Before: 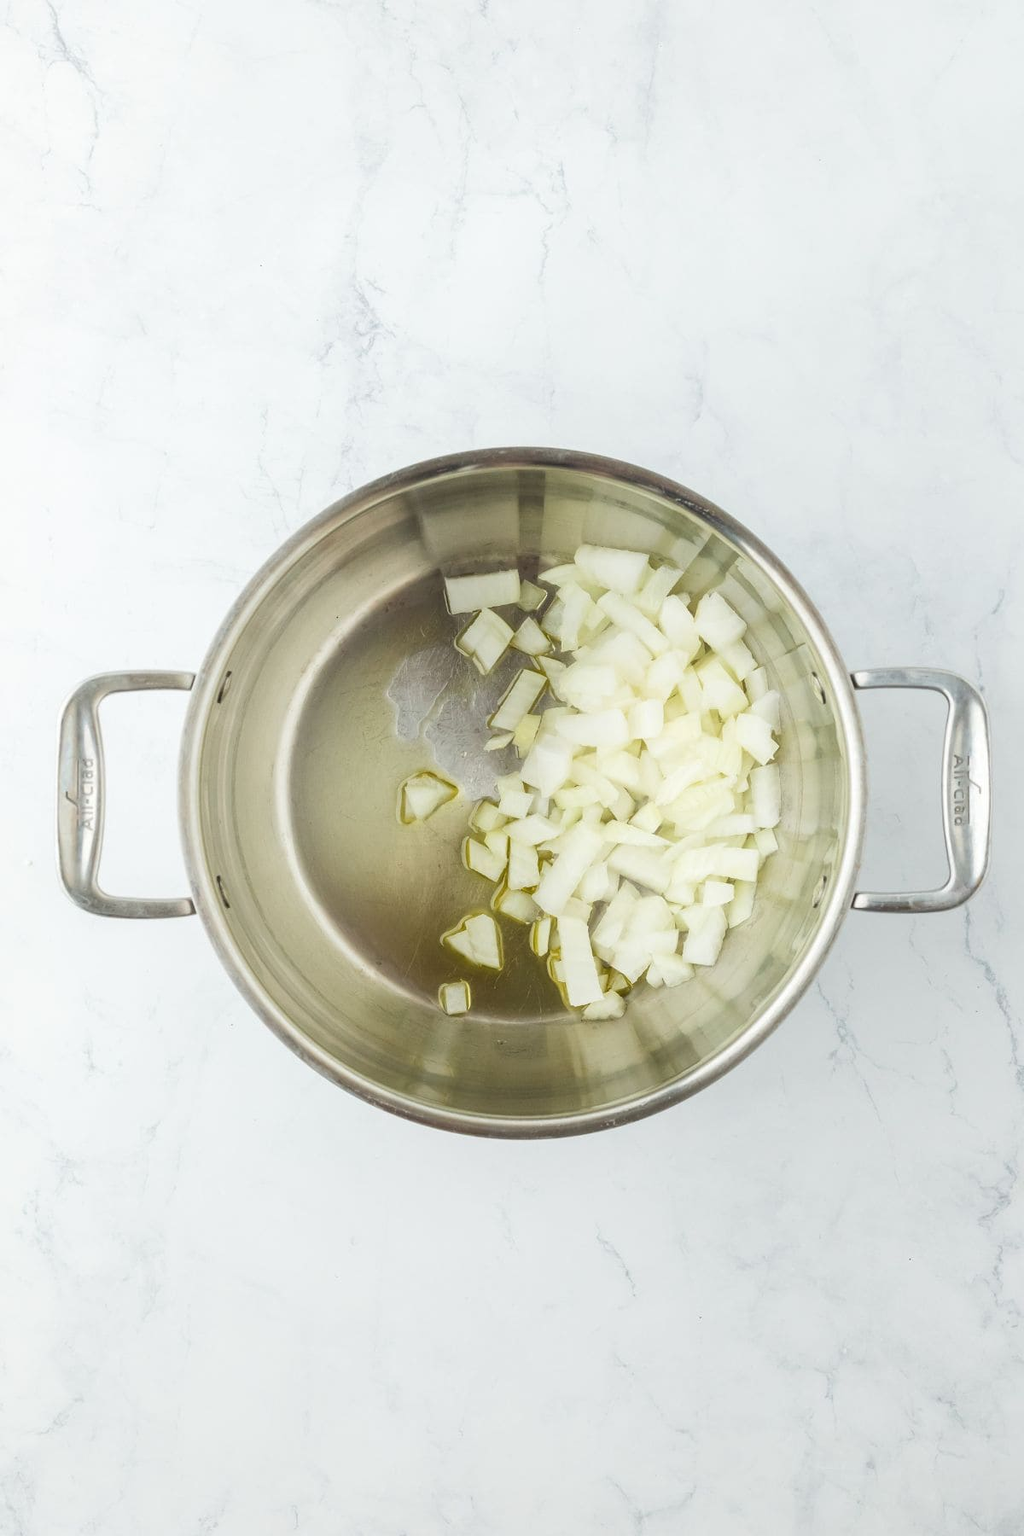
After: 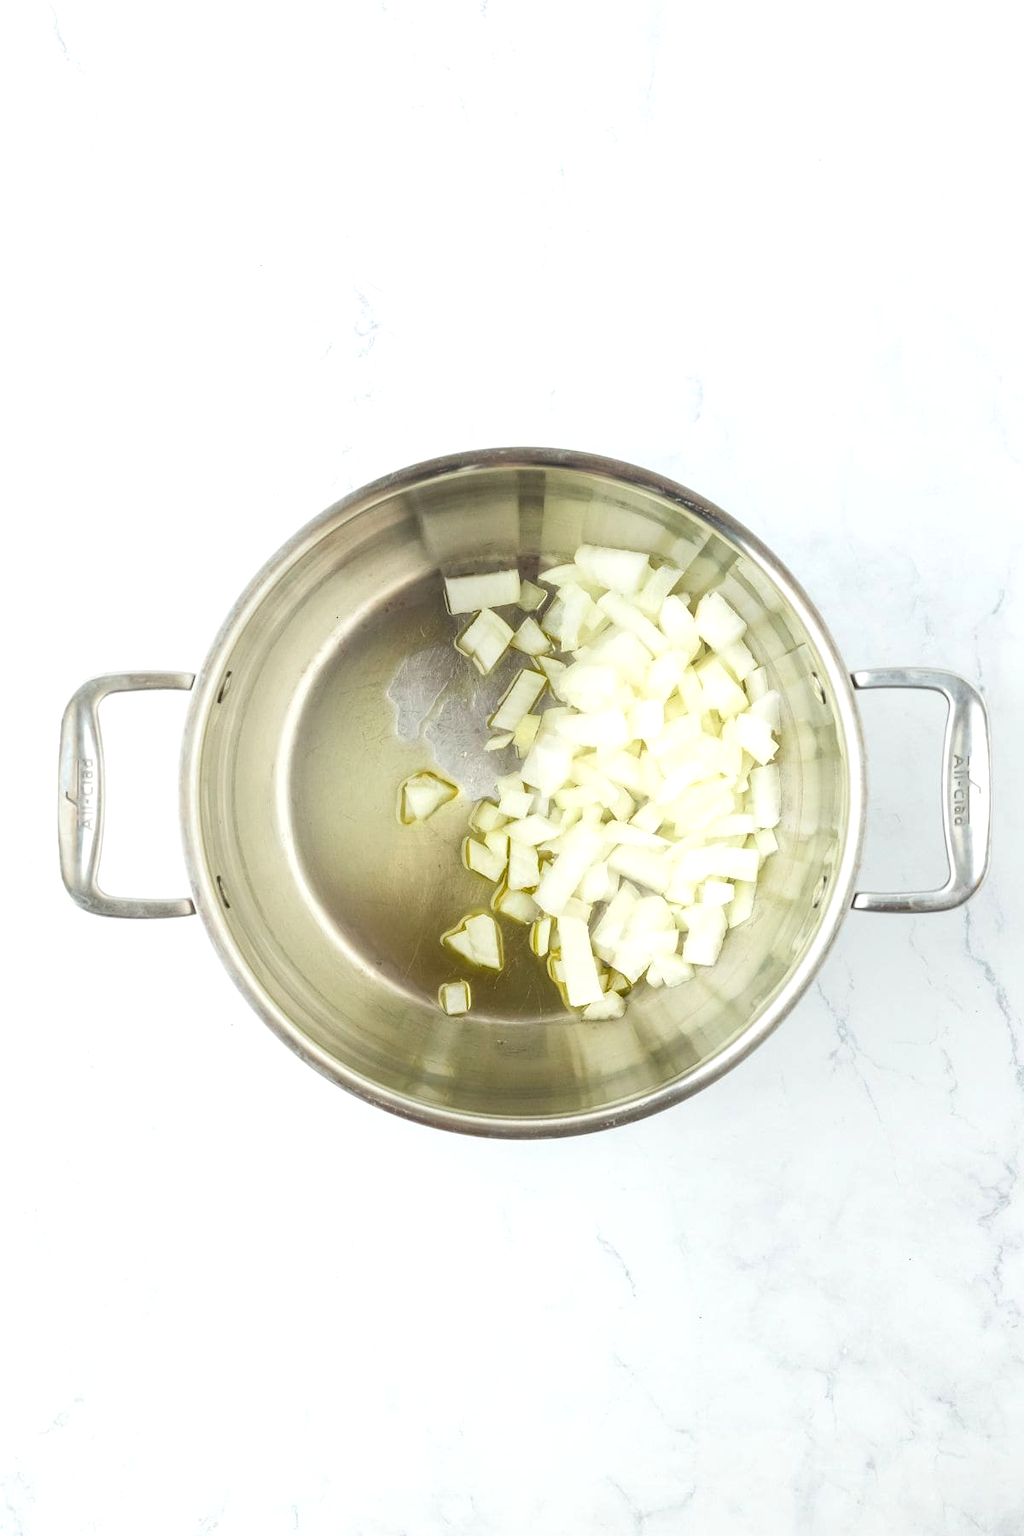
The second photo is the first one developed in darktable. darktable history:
tone equalizer: on, module defaults
exposure: black level correction 0.003, exposure 0.385 EV, compensate exposure bias true, compensate highlight preservation false
